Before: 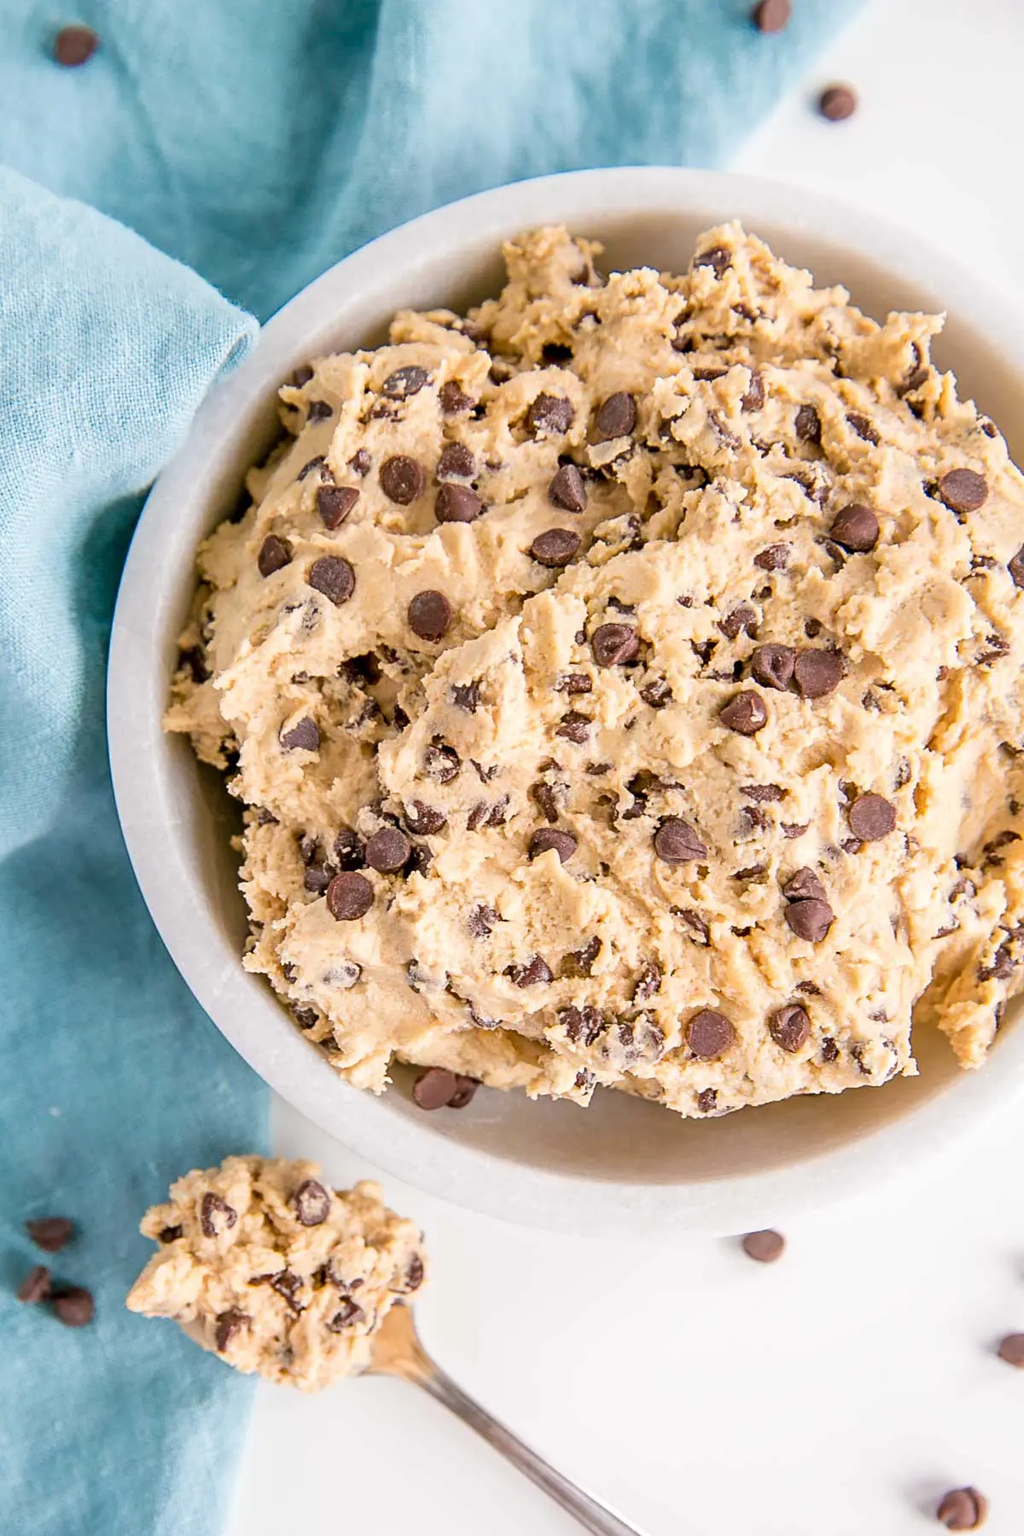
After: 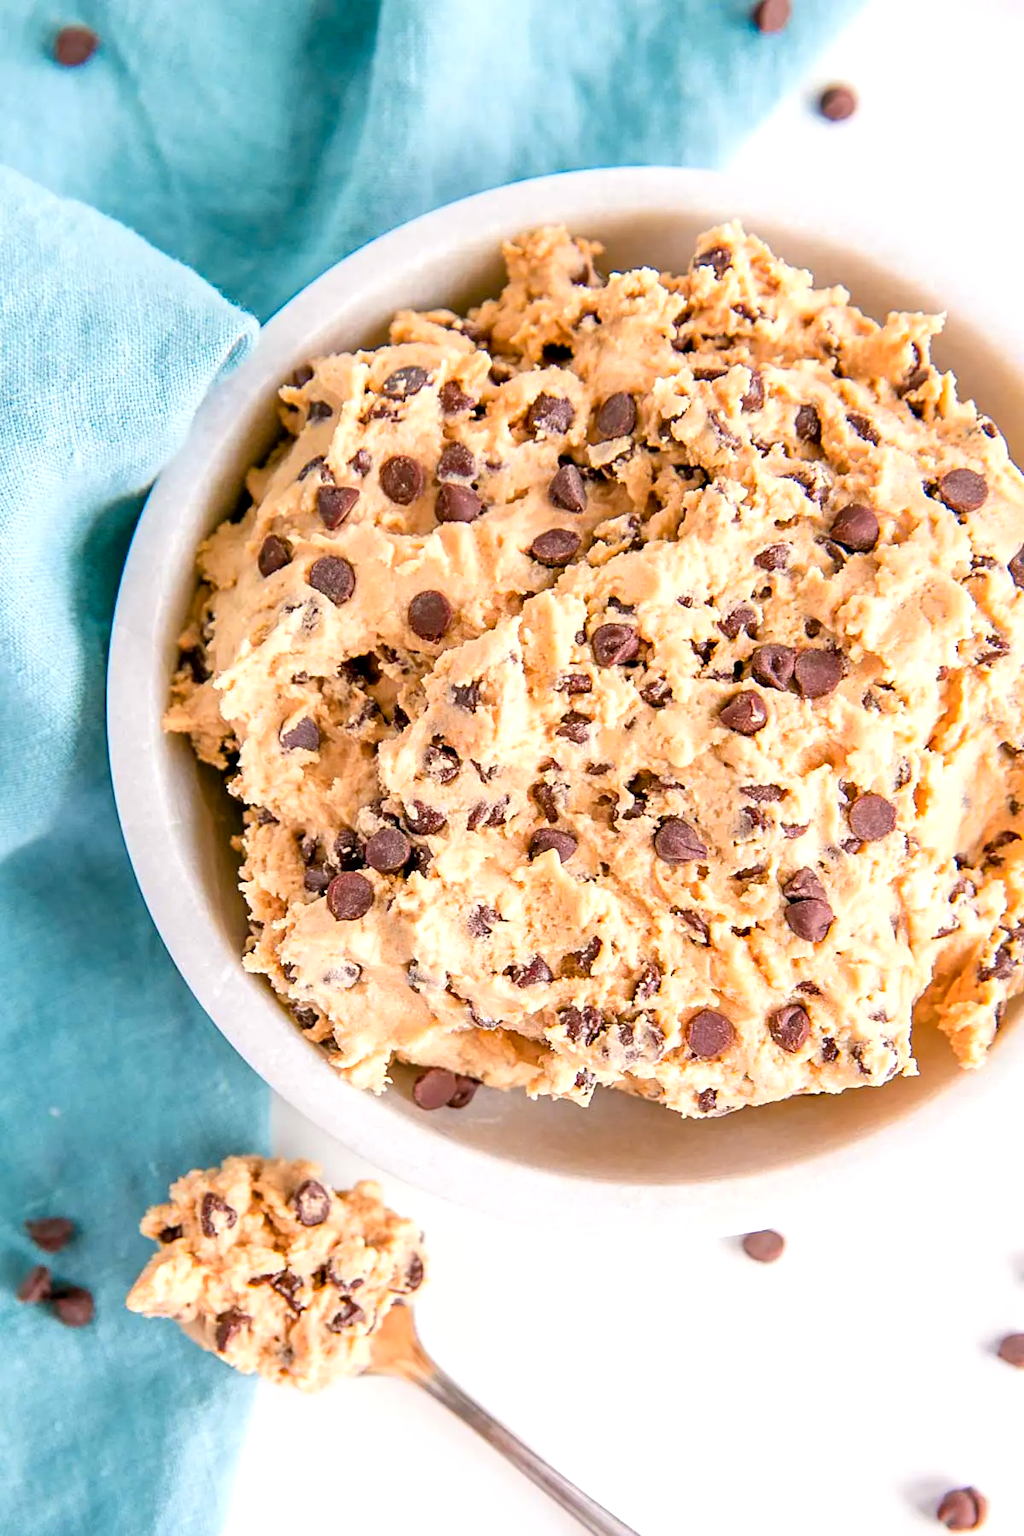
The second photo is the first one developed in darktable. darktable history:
color balance rgb: perceptual saturation grading › global saturation 18.795%
exposure: black level correction 0.002, exposure 0.299 EV, compensate highlight preservation false
color zones: curves: ch1 [(0.29, 0.492) (0.373, 0.185) (0.509, 0.481)]; ch2 [(0.25, 0.462) (0.749, 0.457)]
